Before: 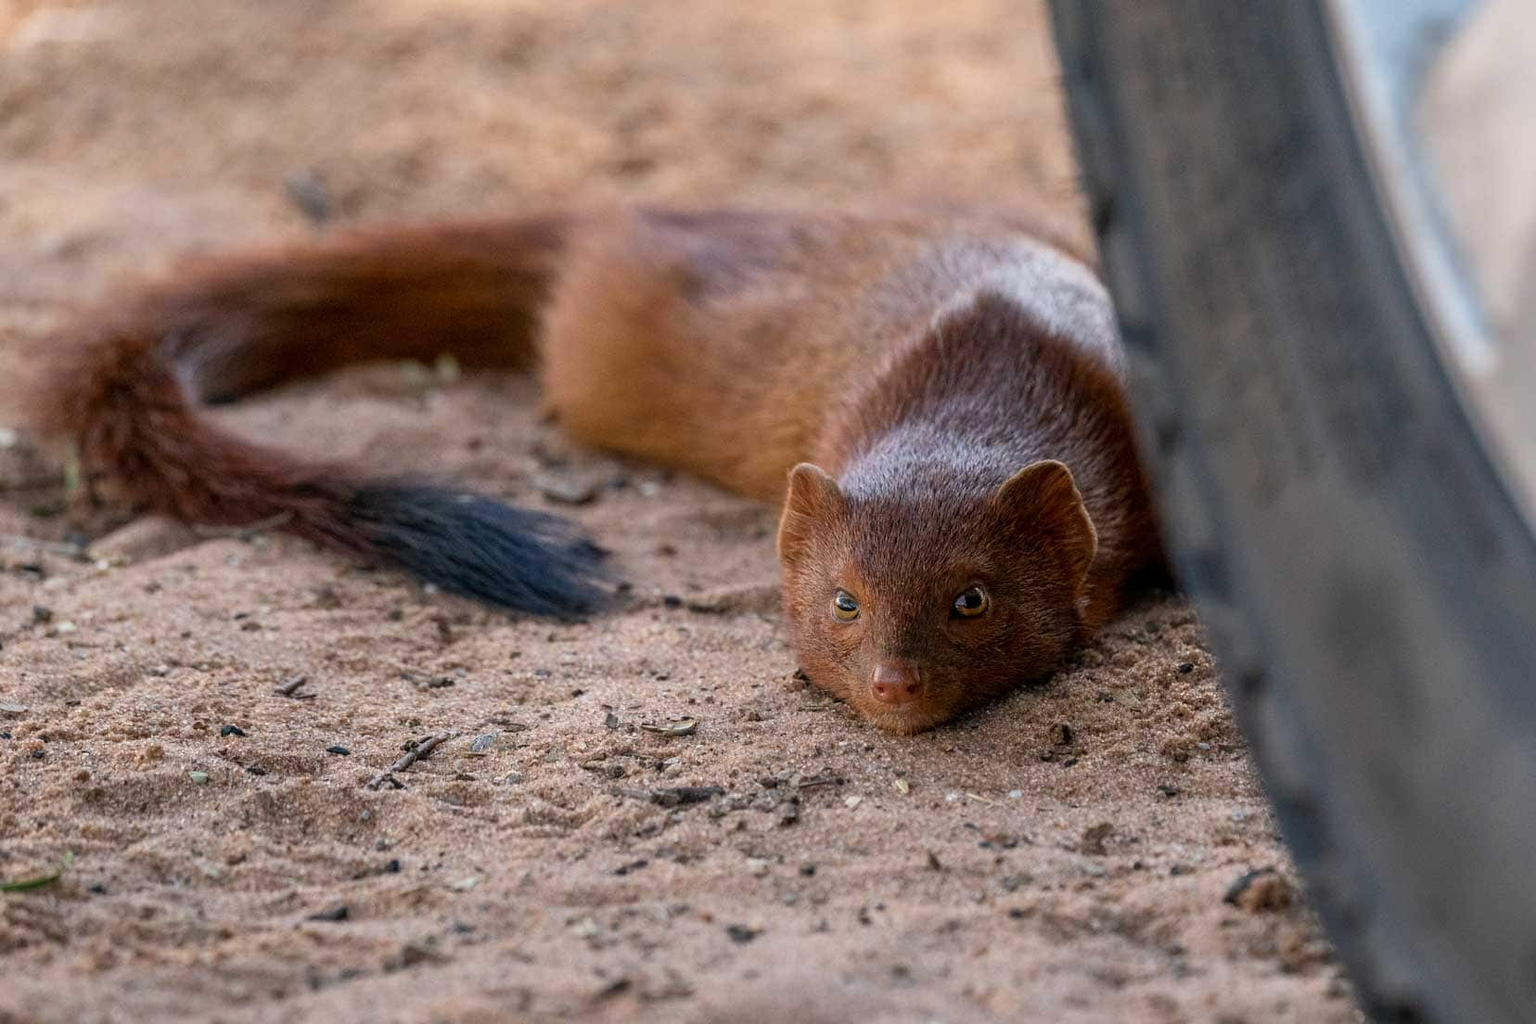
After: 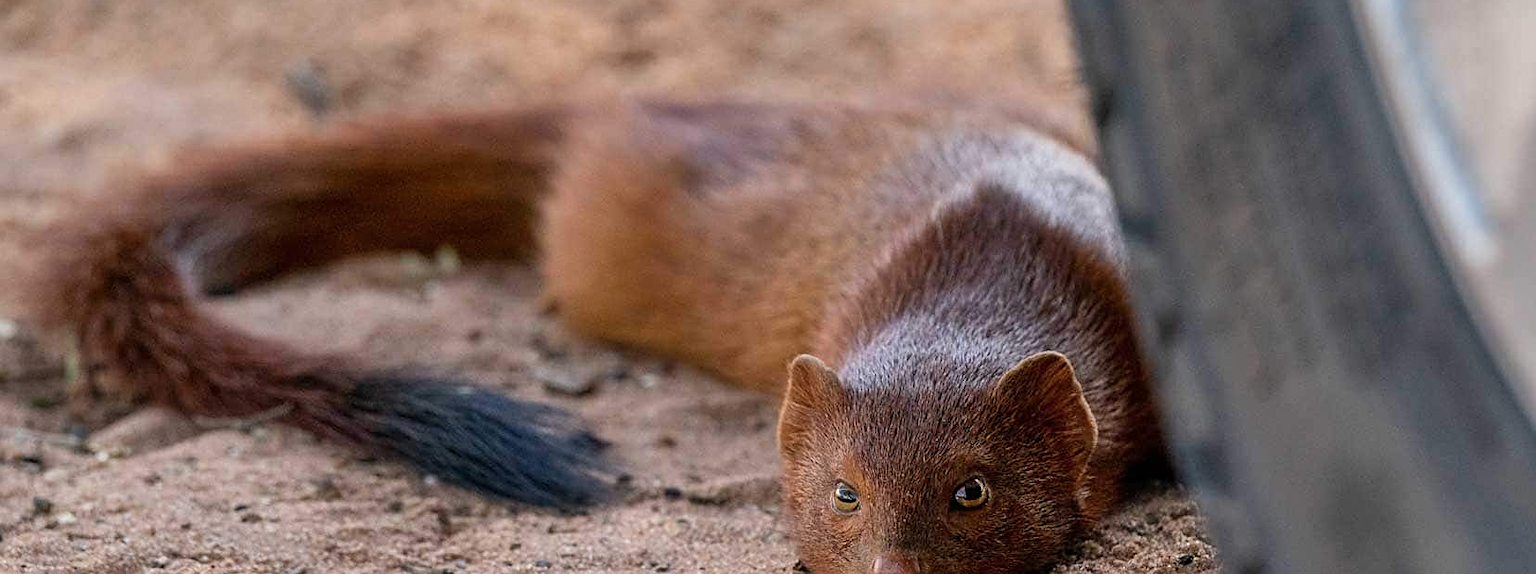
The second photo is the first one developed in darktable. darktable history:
crop and rotate: top 10.605%, bottom 33.274%
sharpen: on, module defaults
shadows and highlights: soften with gaussian
